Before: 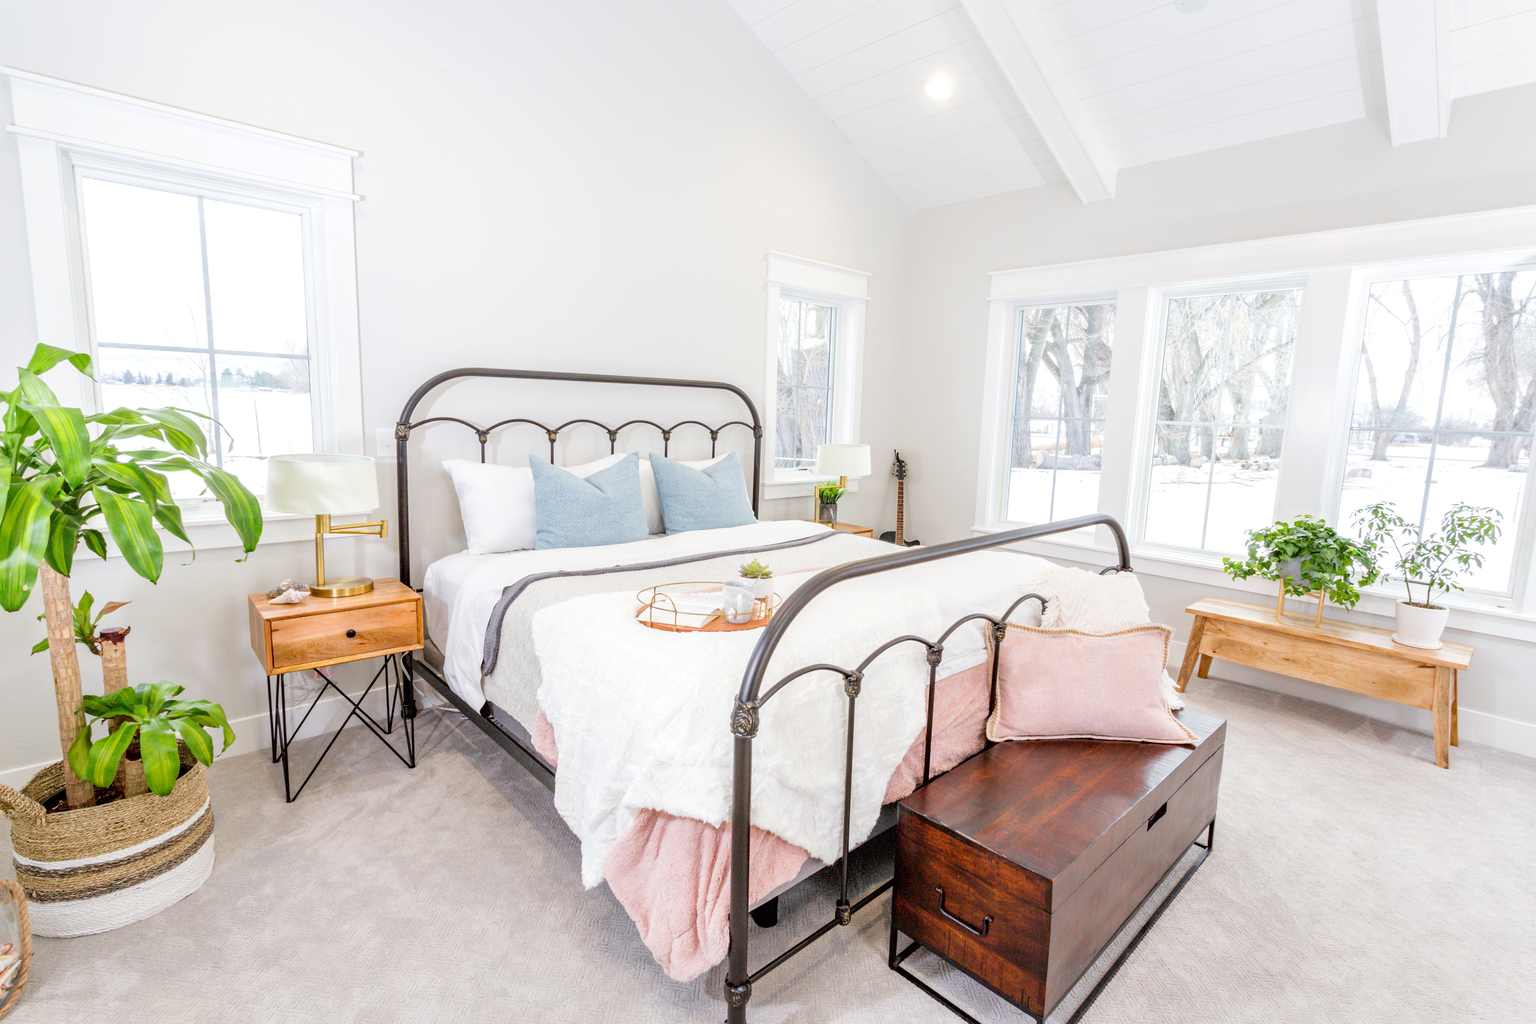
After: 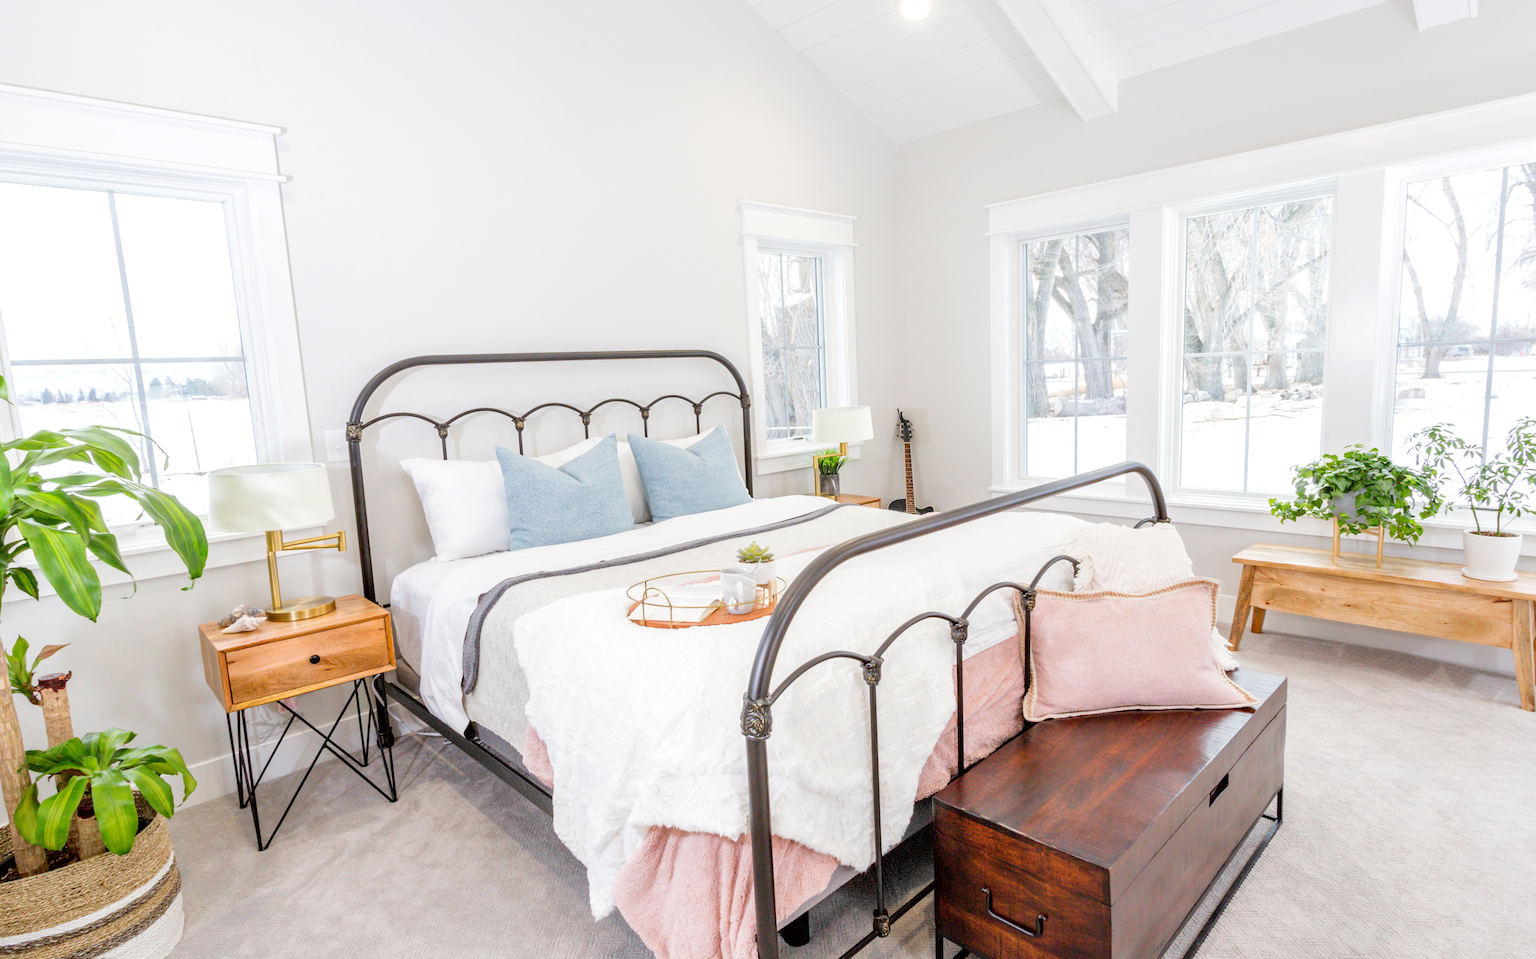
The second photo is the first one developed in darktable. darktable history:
rotate and perspective: rotation -4.57°, crop left 0.054, crop right 0.944, crop top 0.087, crop bottom 0.914
crop: left 1.964%, top 3.251%, right 1.122%, bottom 4.933%
